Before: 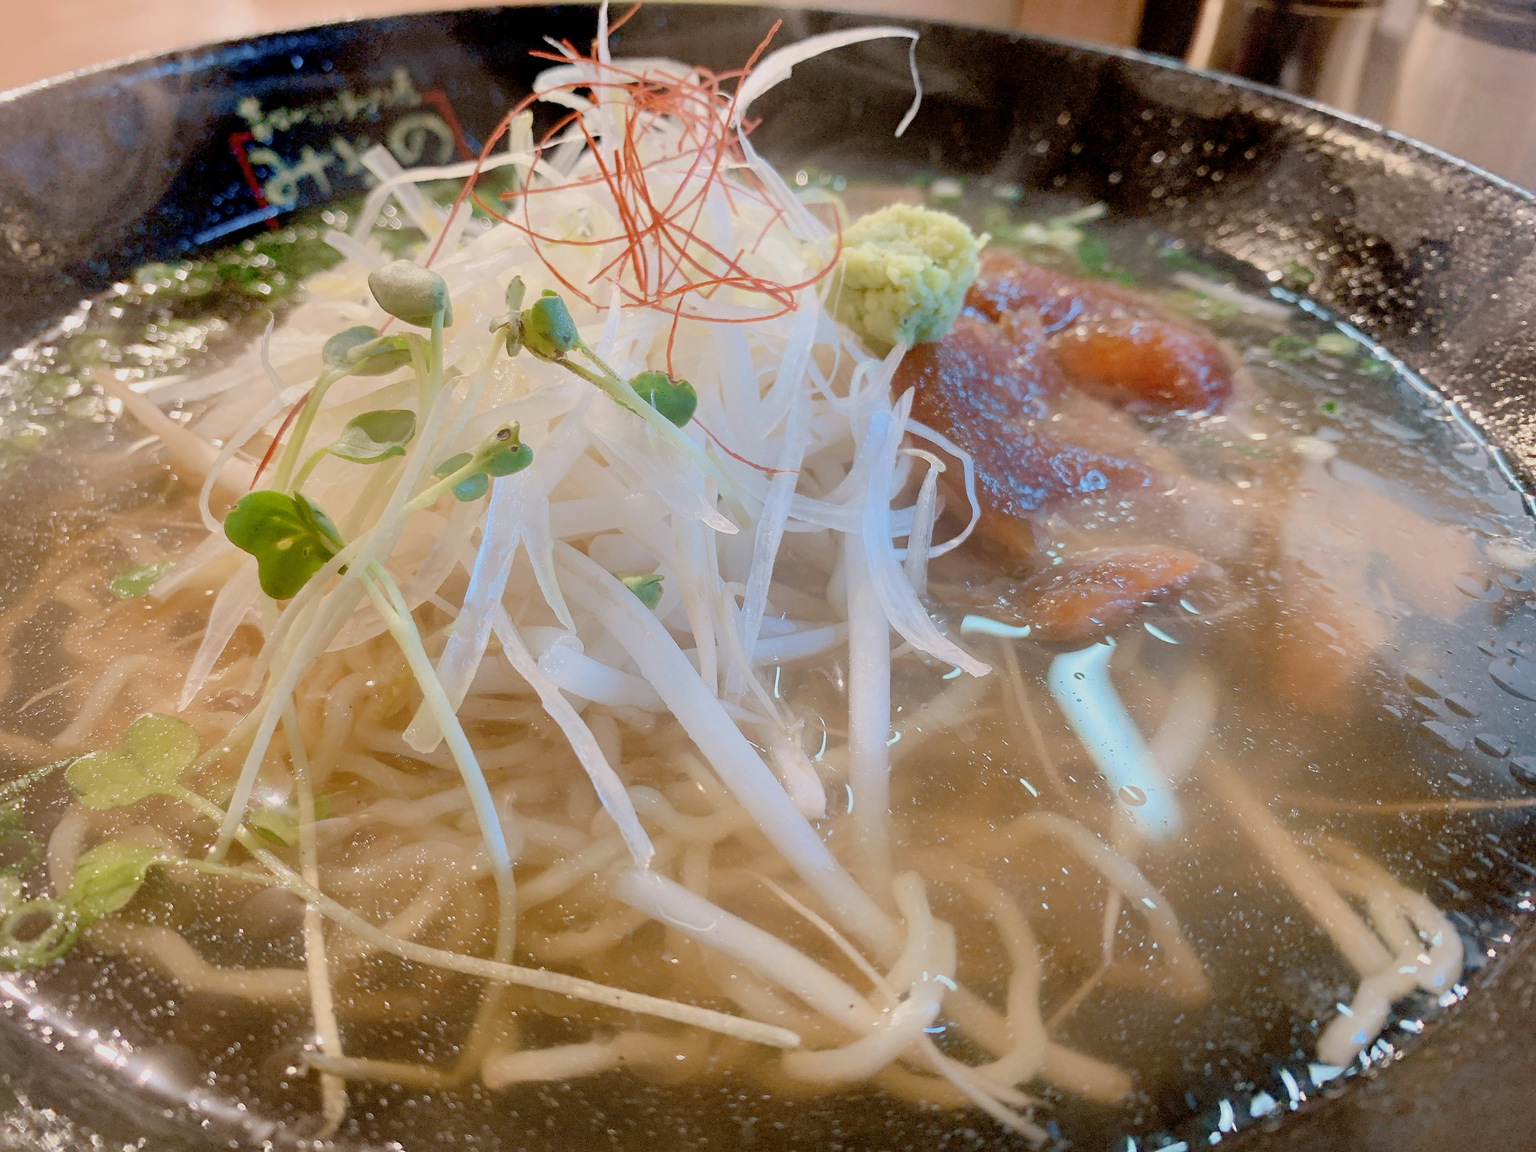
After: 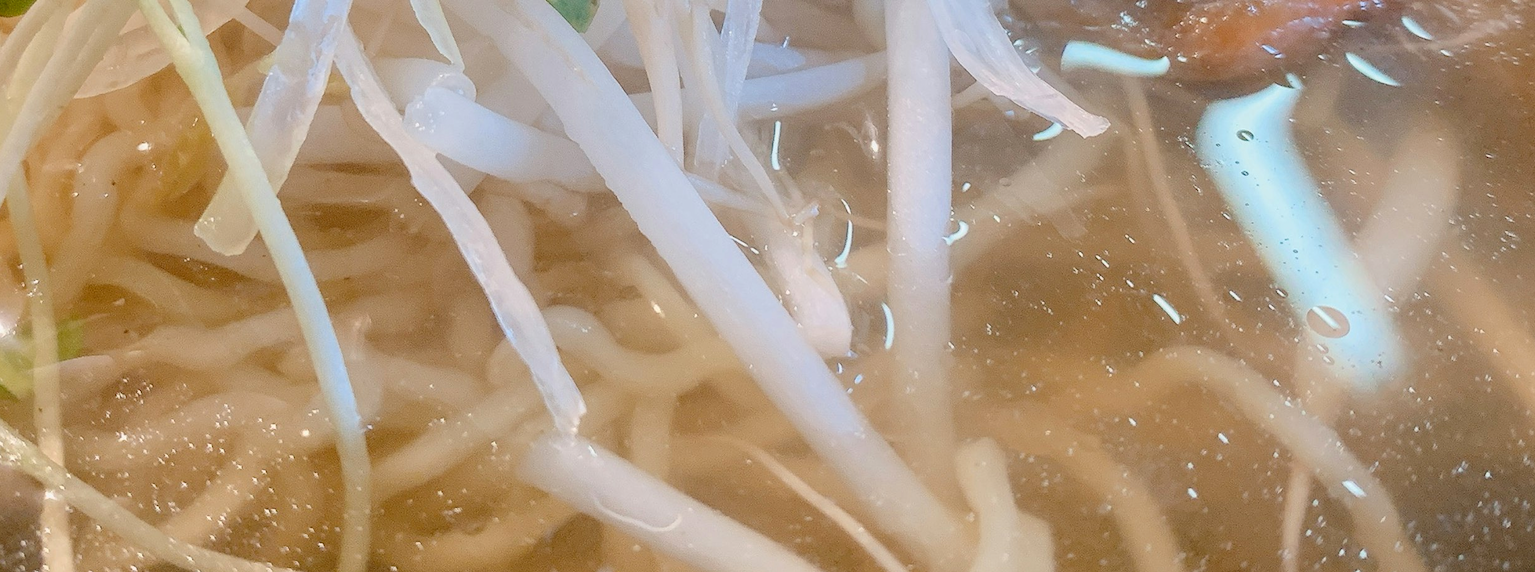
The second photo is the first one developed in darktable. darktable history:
exposure: black level correction 0.001, exposure 0.14 EV, compensate highlight preservation false
local contrast: highlights 100%, shadows 100%, detail 120%, midtone range 0.2
crop: left 18.091%, top 51.13%, right 17.525%, bottom 16.85%
